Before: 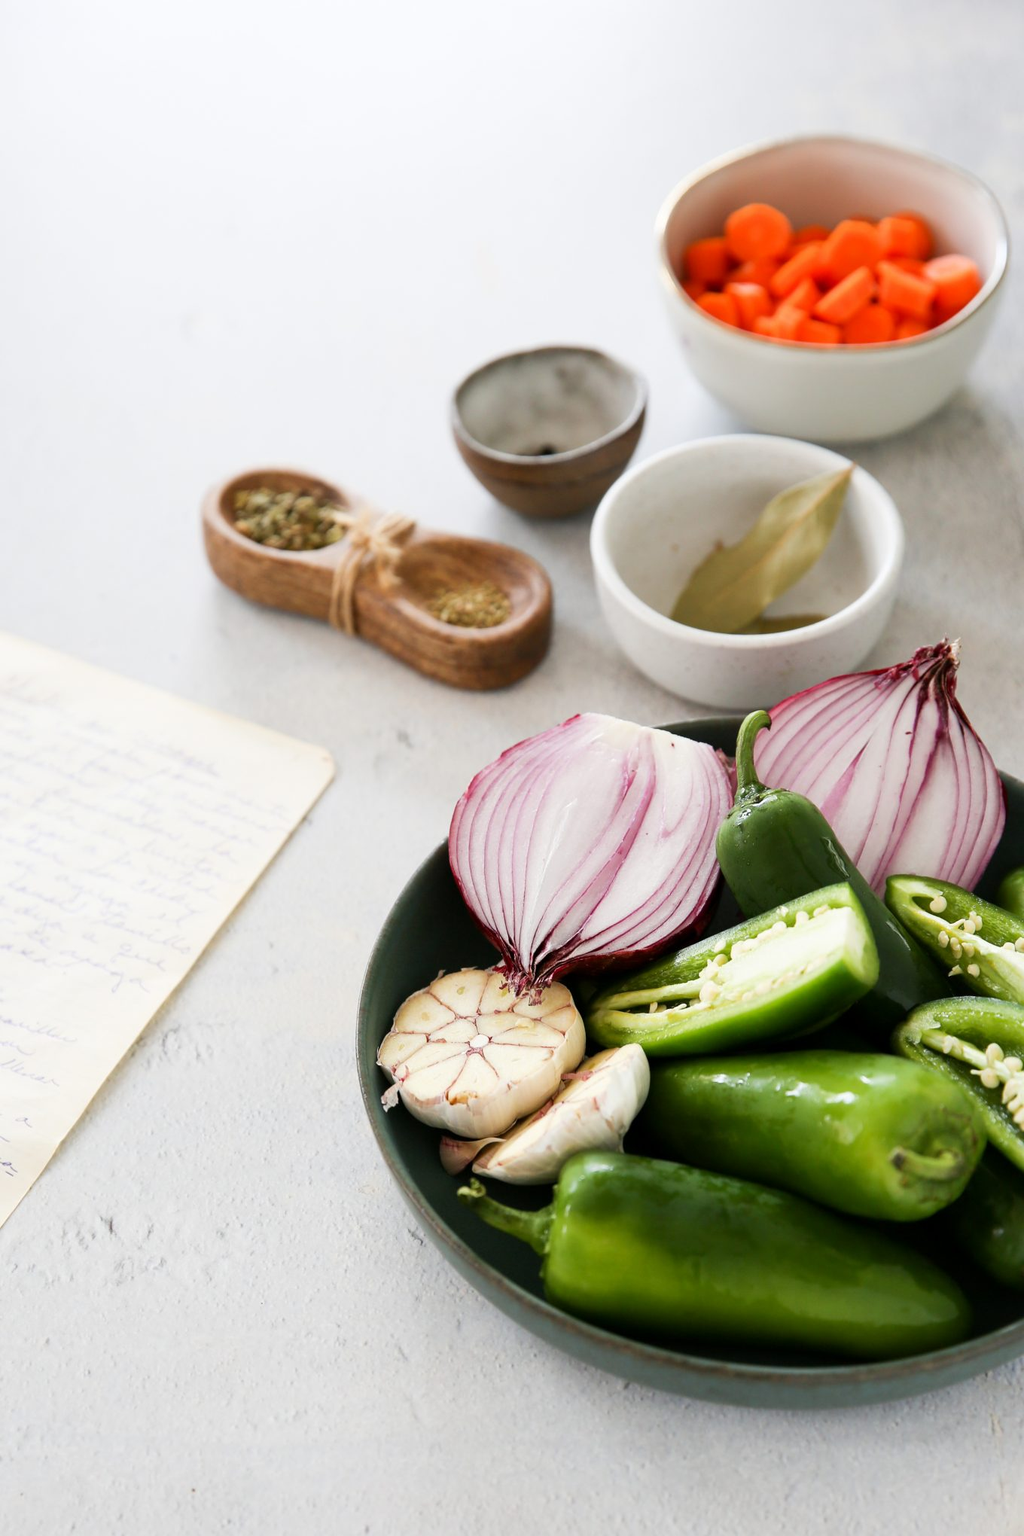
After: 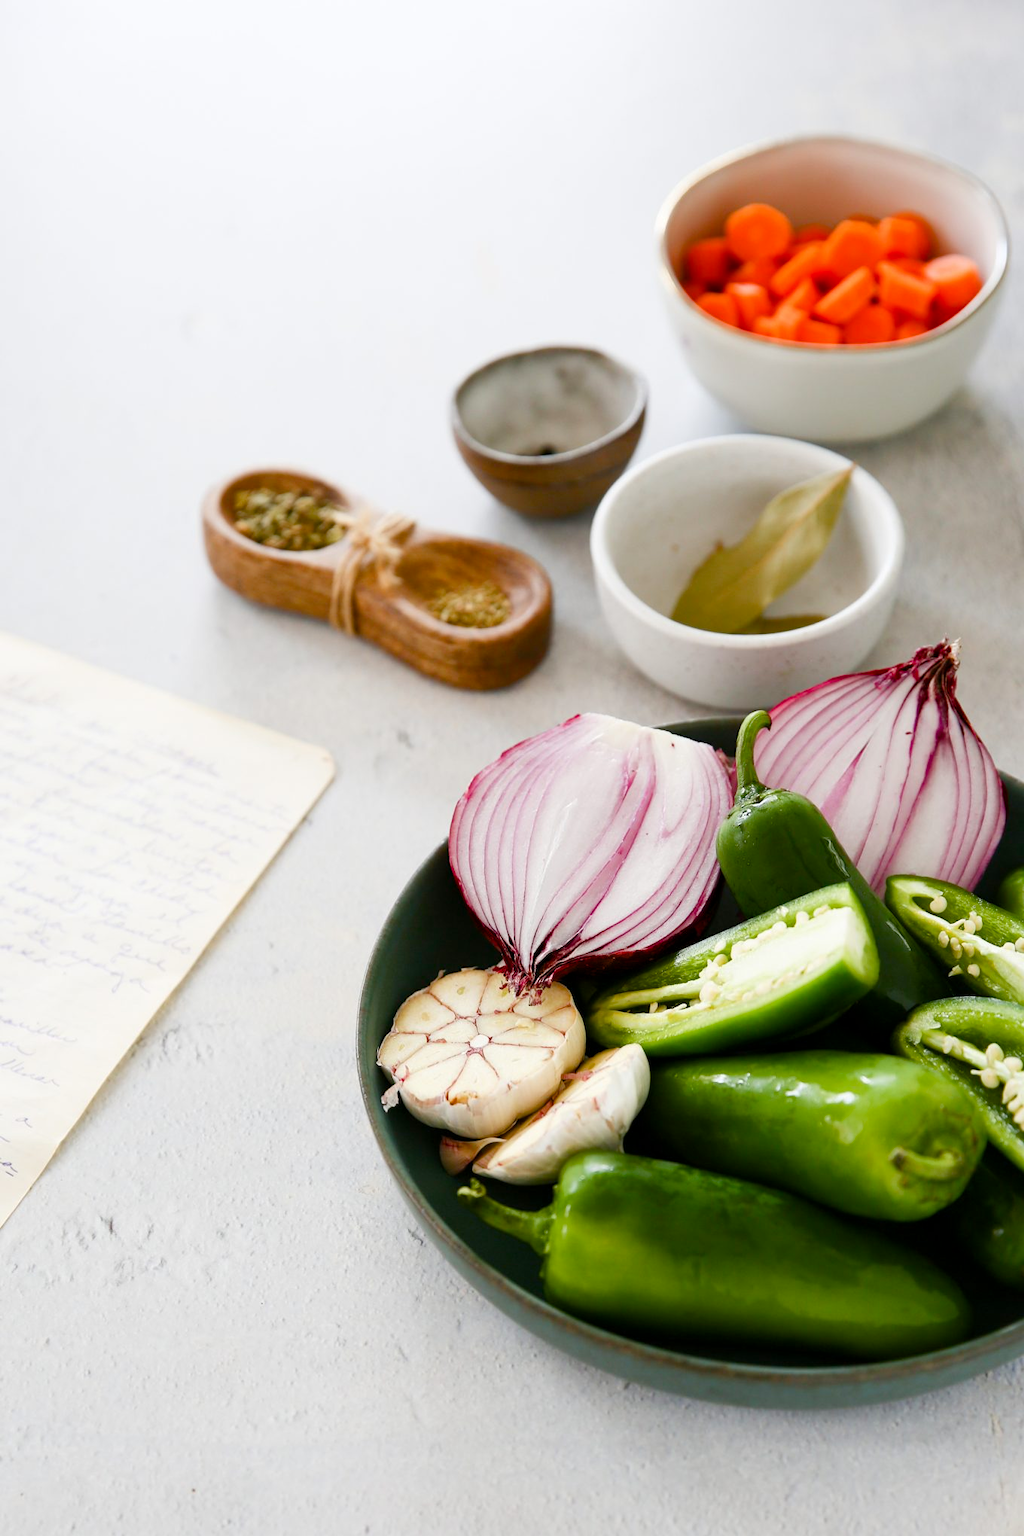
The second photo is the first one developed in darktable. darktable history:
color balance rgb: perceptual saturation grading › global saturation 20%, perceptual saturation grading › highlights -25%, perceptual saturation grading › shadows 50%
base curve: preserve colors none
